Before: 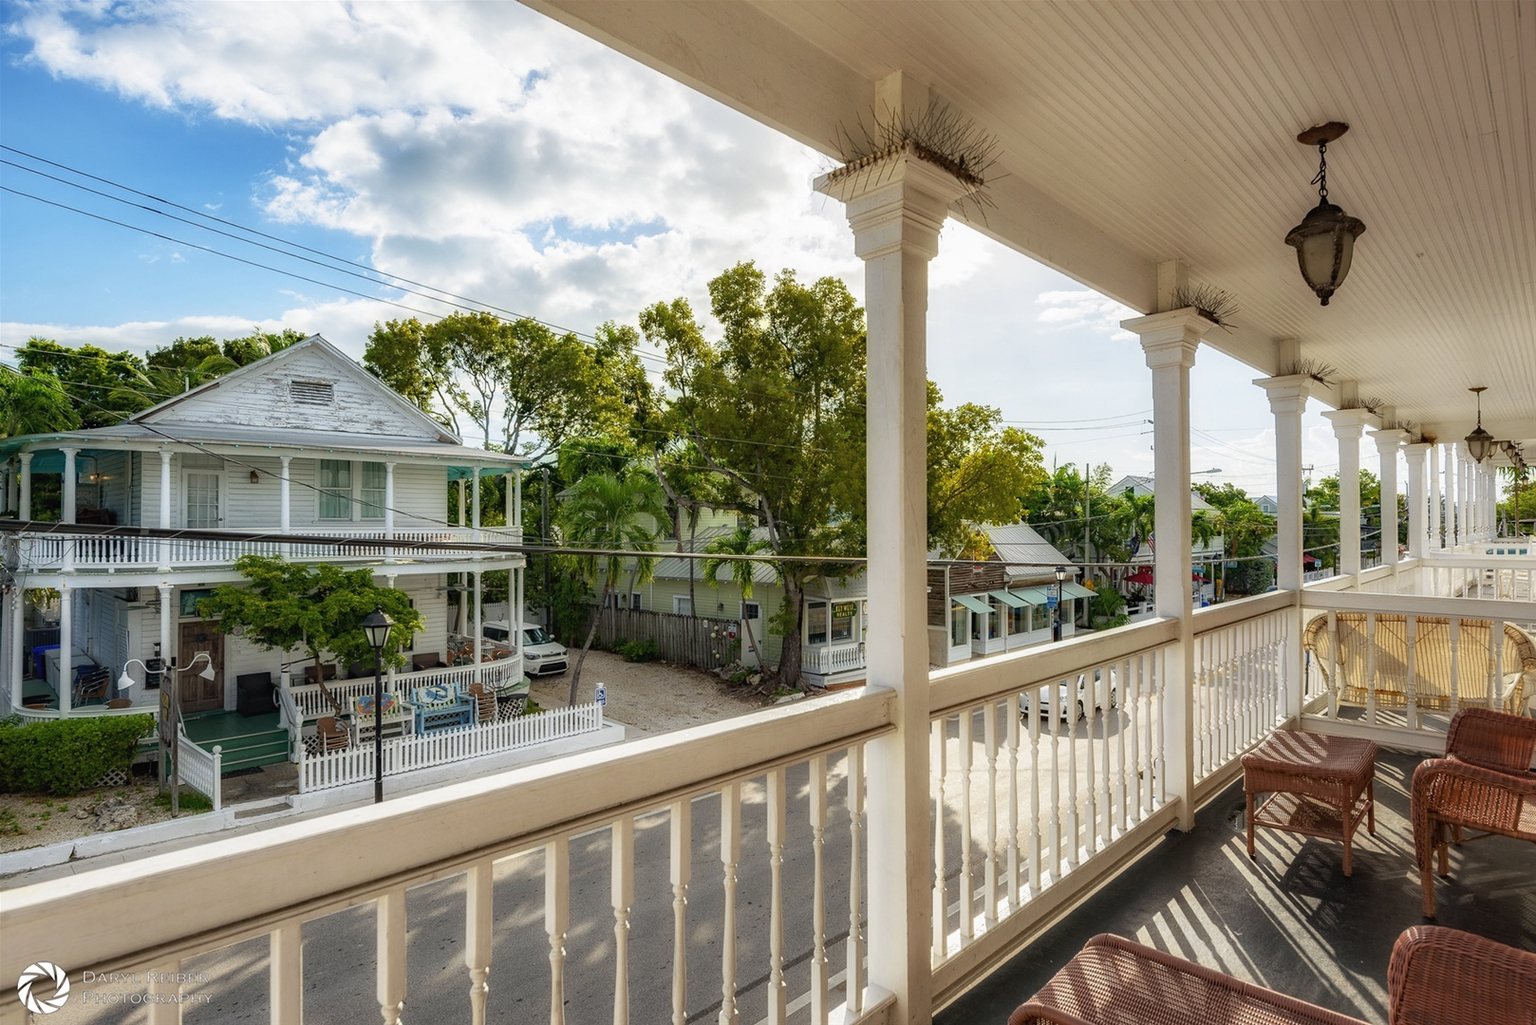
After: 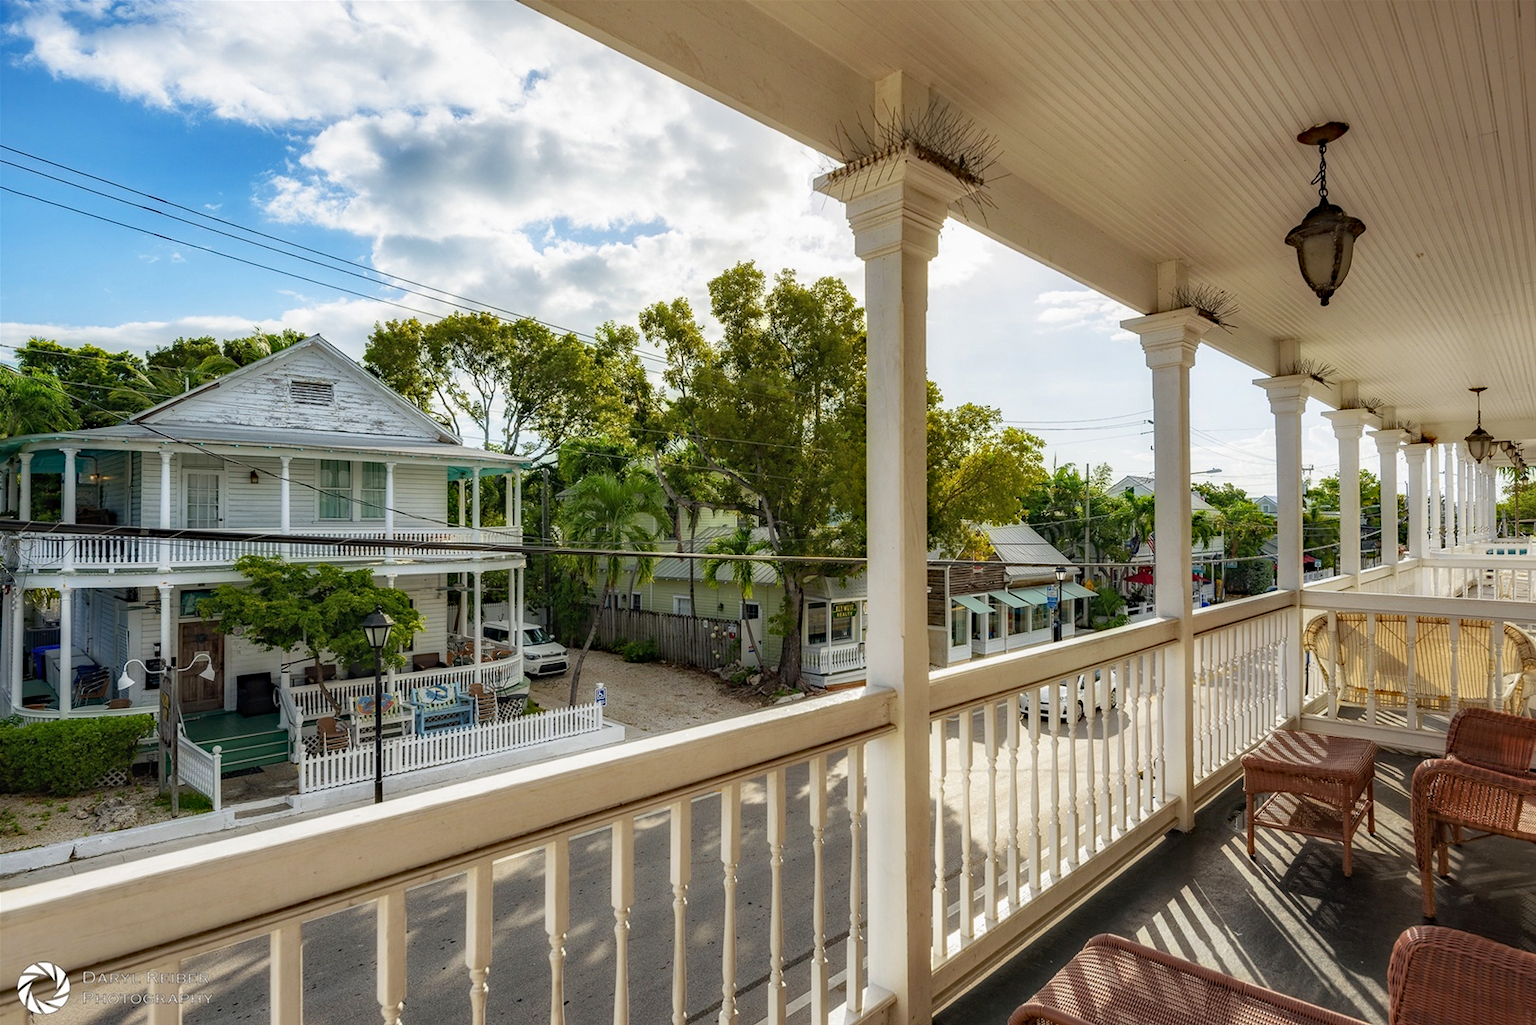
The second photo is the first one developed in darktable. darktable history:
haze removal: strength 0.276, distance 0.25, adaptive false
